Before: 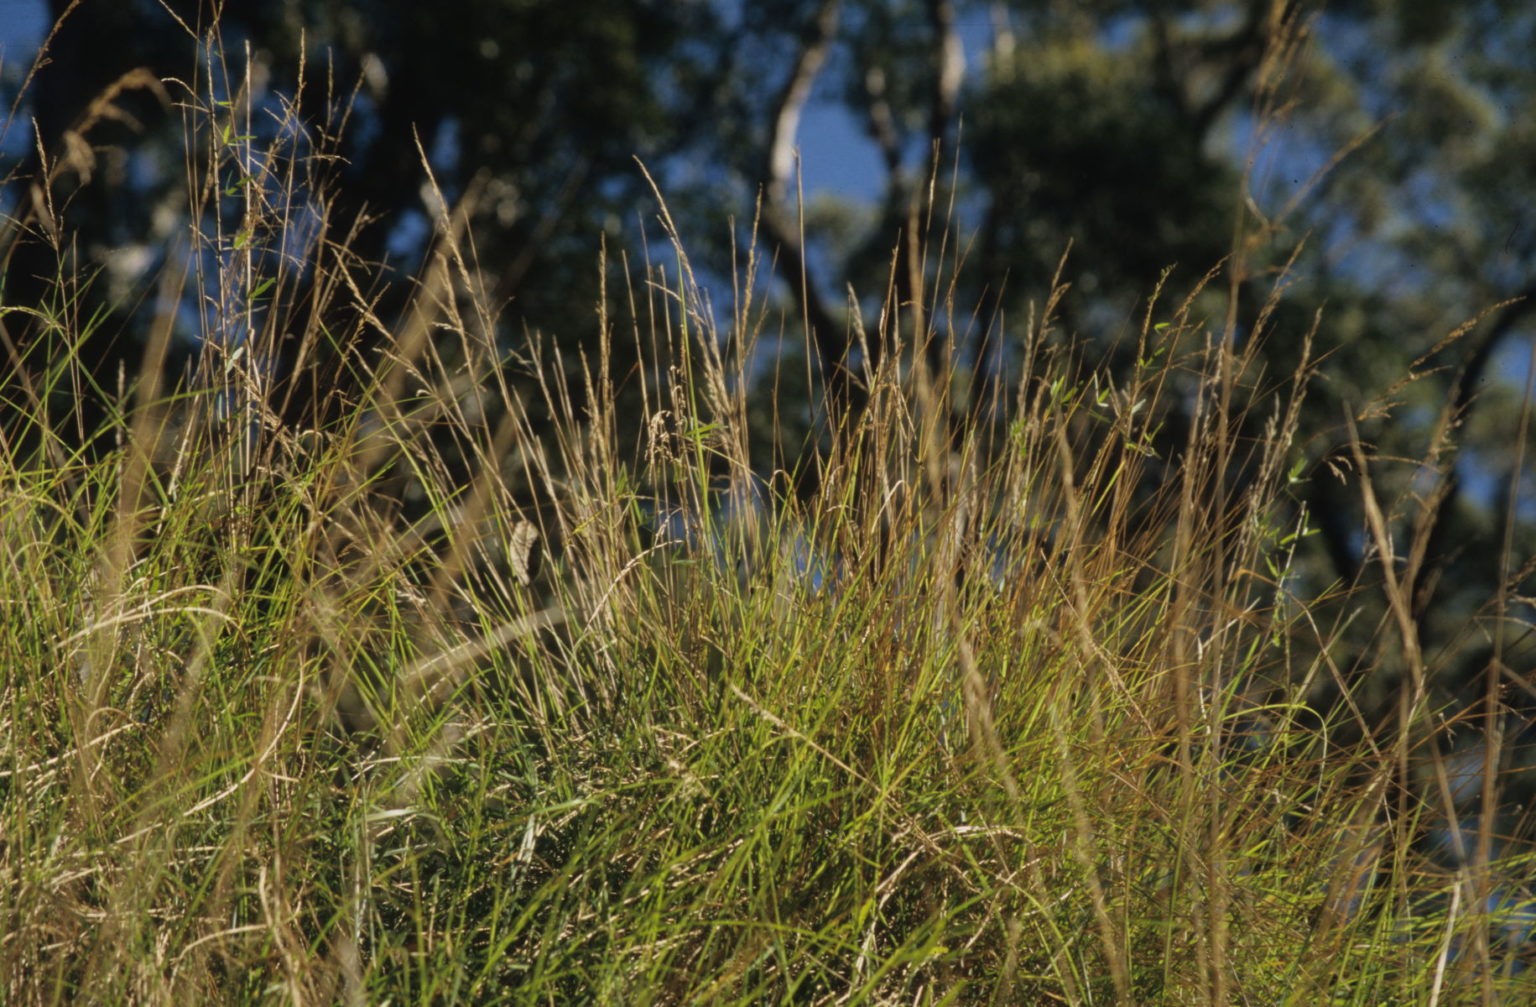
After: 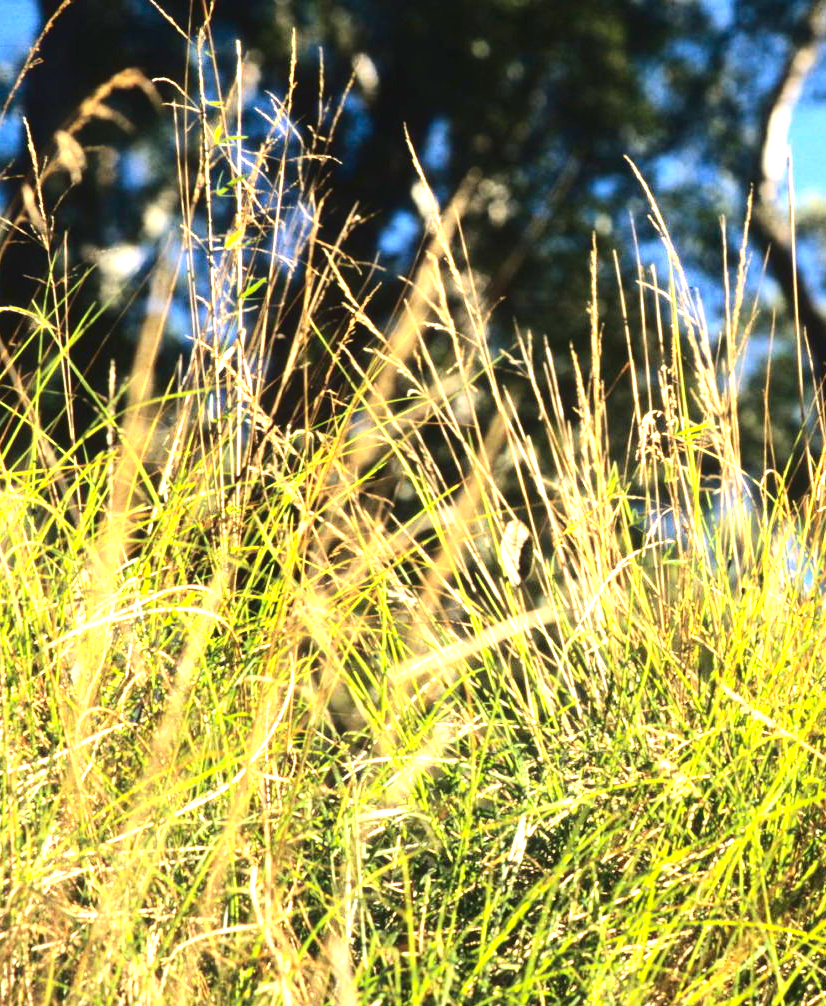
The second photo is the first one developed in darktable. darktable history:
crop: left 0.587%, right 45.588%, bottom 0.086%
contrast brightness saturation: contrast 0.19, brightness -0.11, saturation 0.21
exposure: black level correction 0, exposure 2.327 EV, compensate exposure bias true, compensate highlight preservation false
